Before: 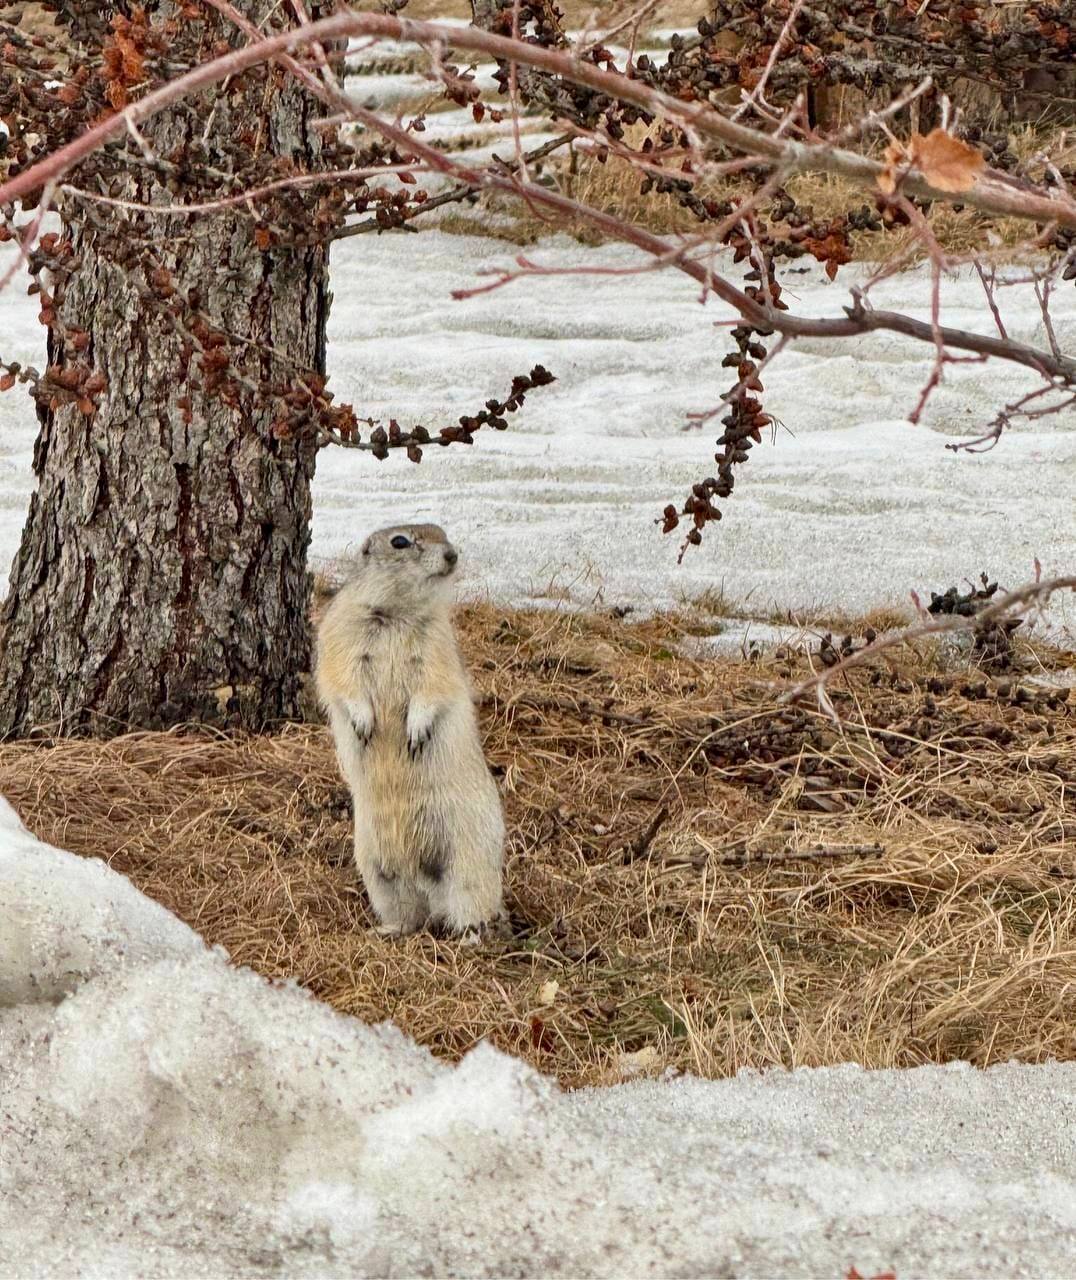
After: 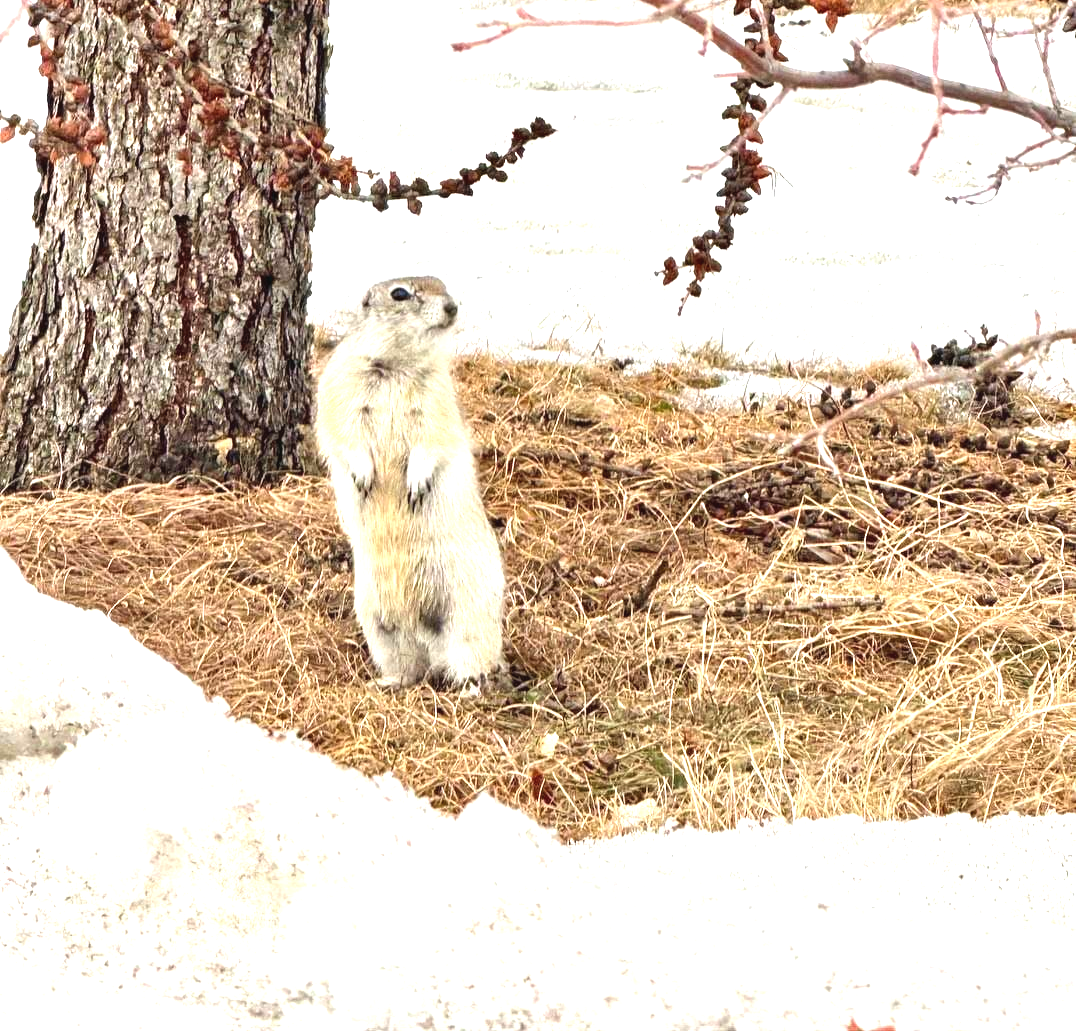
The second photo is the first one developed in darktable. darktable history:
crop and rotate: top 19.428%
exposure: black level correction -0.002, exposure 1.352 EV, compensate highlight preservation false
